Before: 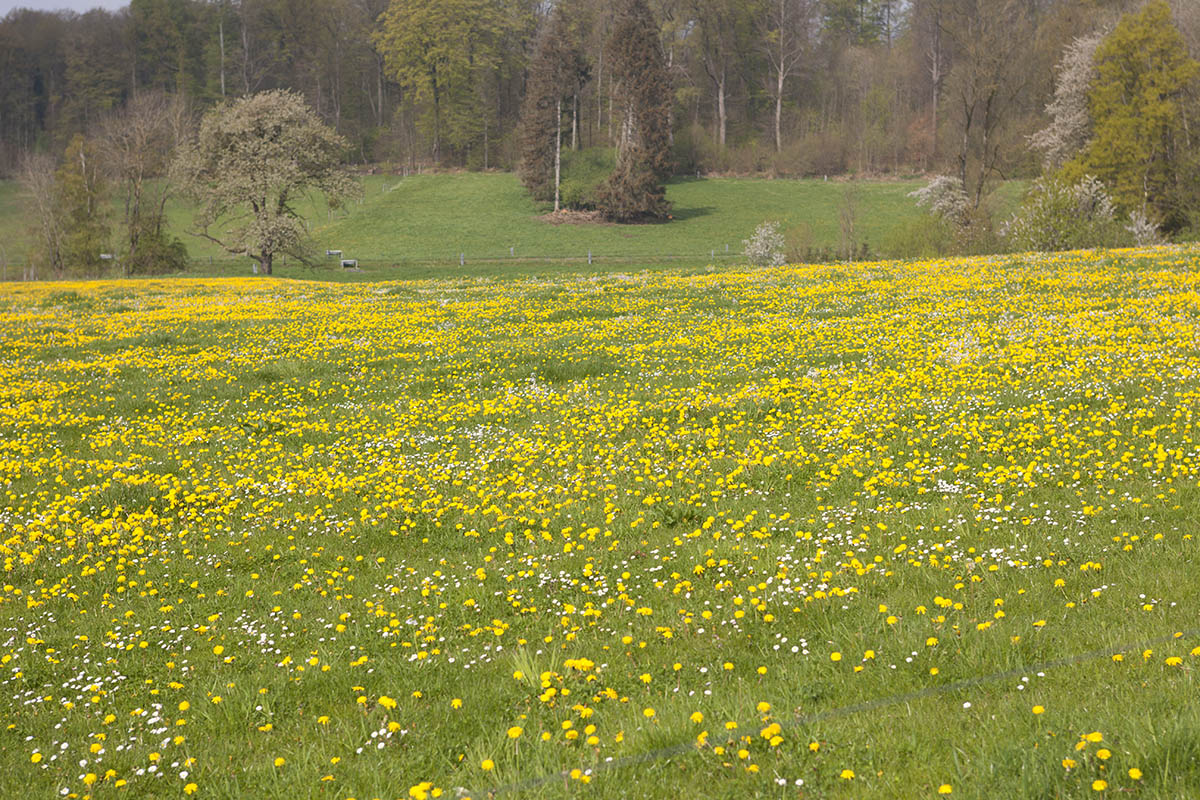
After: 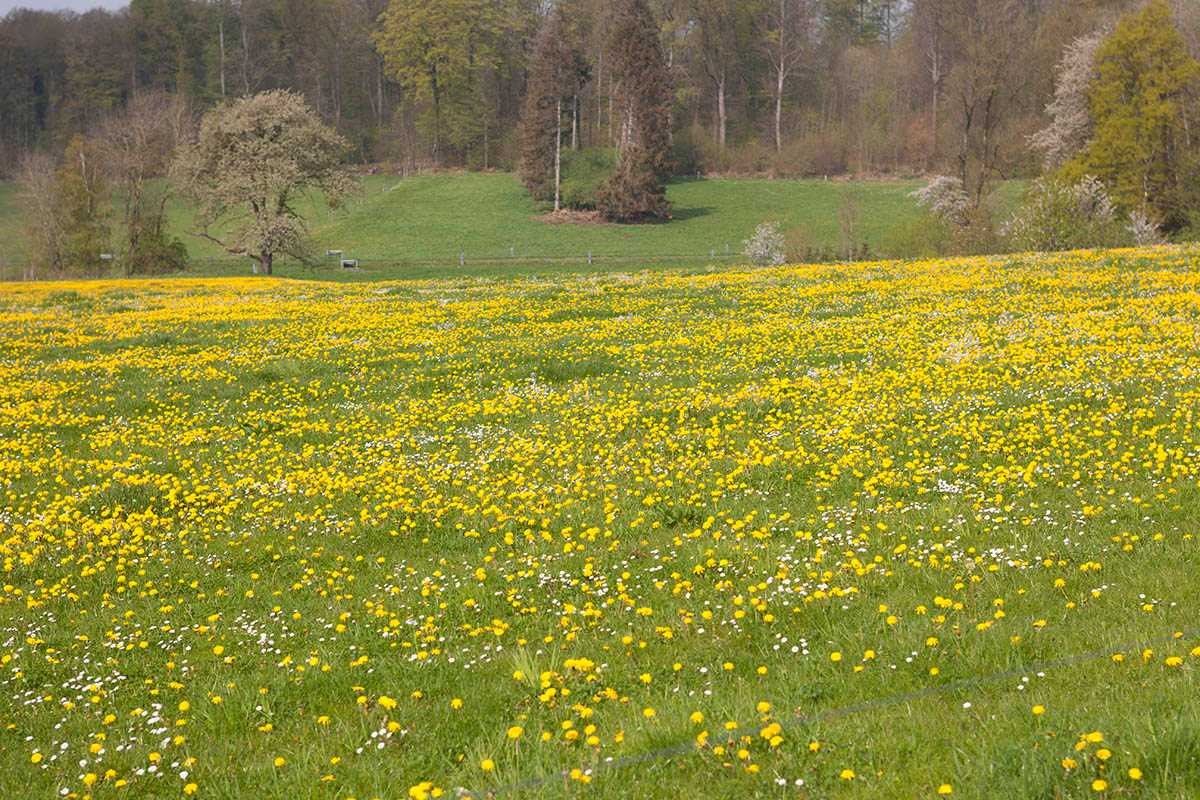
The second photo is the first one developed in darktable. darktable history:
exposure: exposure -0.05 EV, compensate highlight preservation false
